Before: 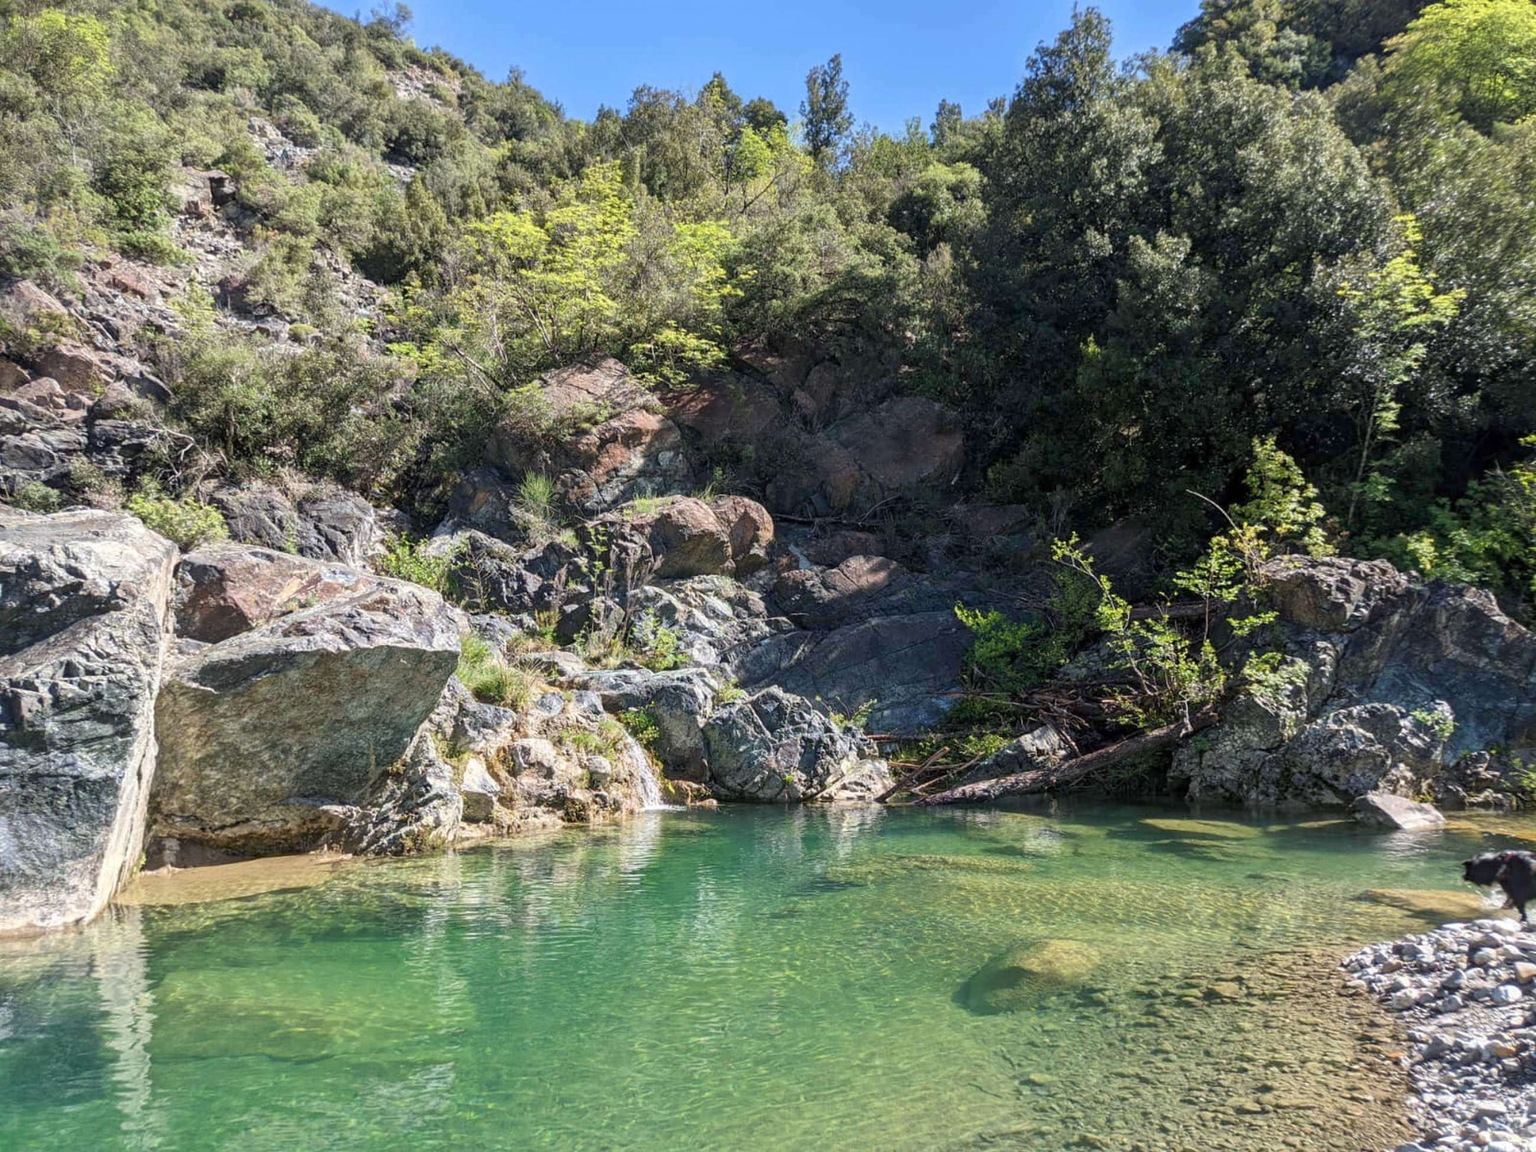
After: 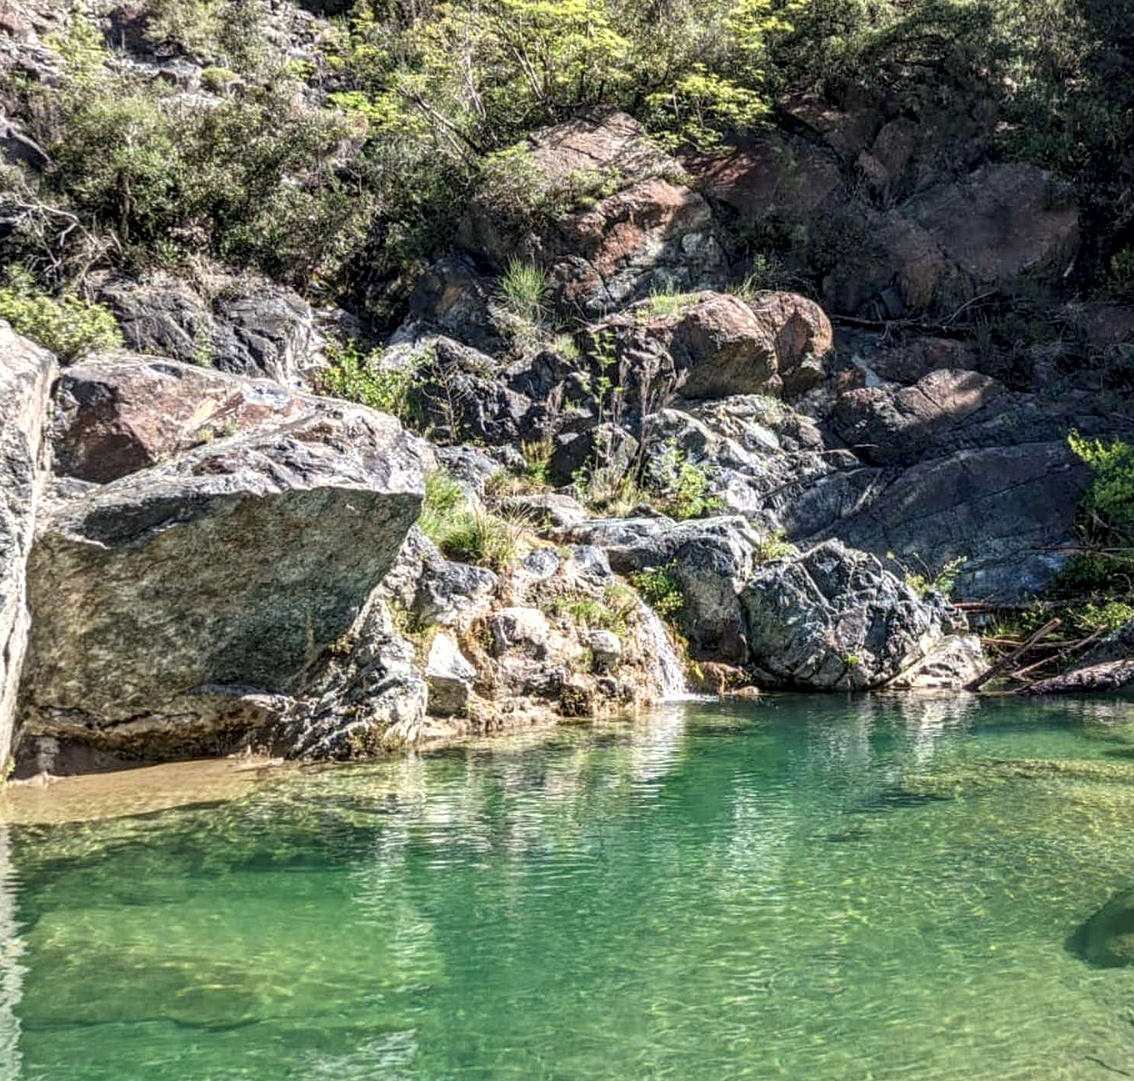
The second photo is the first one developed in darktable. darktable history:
crop: left 8.792%, top 23.652%, right 34.477%, bottom 4.279%
local contrast: detail 150%
